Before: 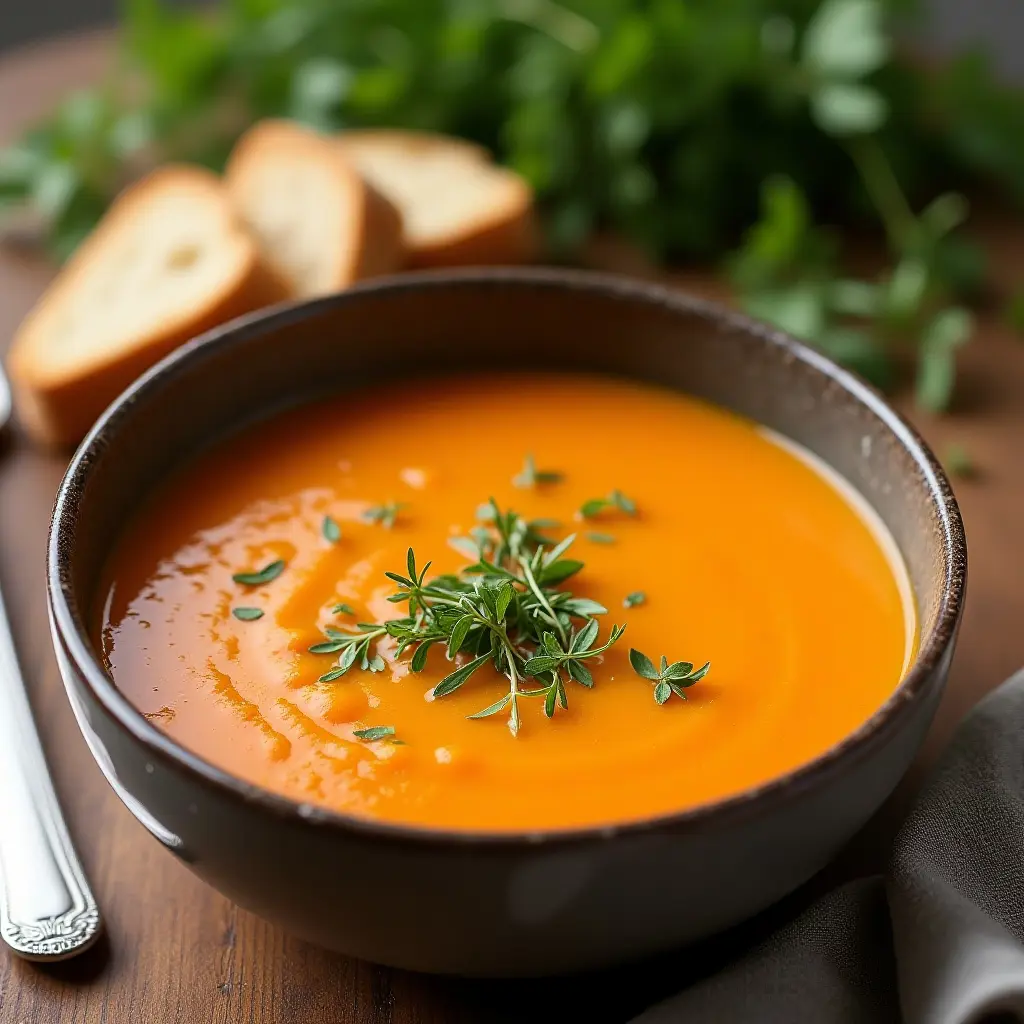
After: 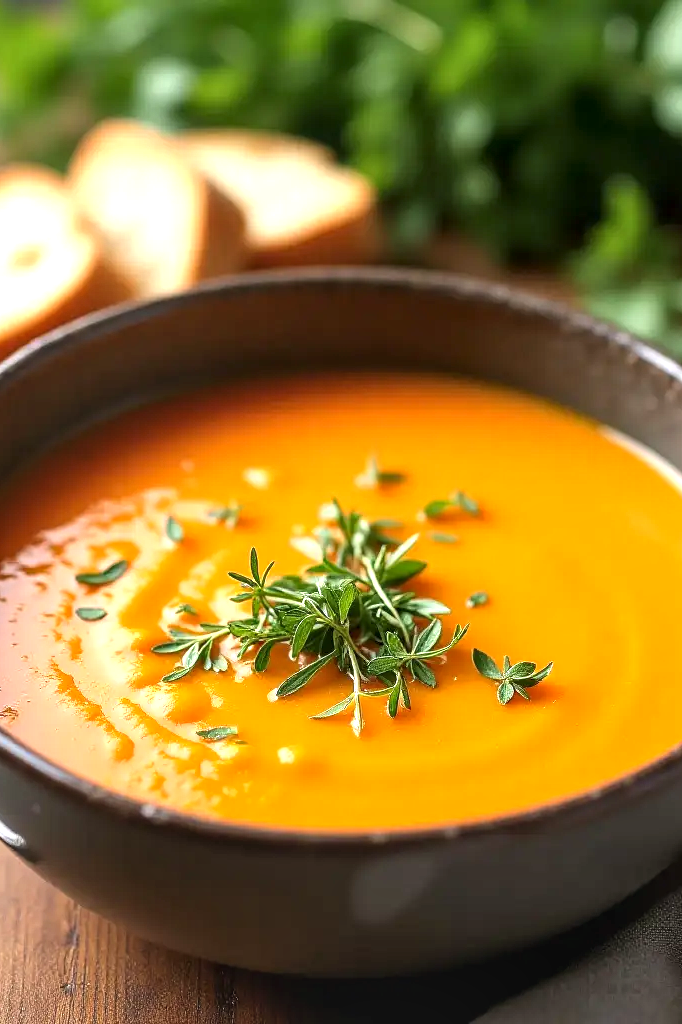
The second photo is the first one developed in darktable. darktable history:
local contrast: on, module defaults
crop: left 15.419%, right 17.914%
levels: mode automatic, gray 50.8%
exposure: black level correction 0, exposure 0.9 EV, compensate highlight preservation false
